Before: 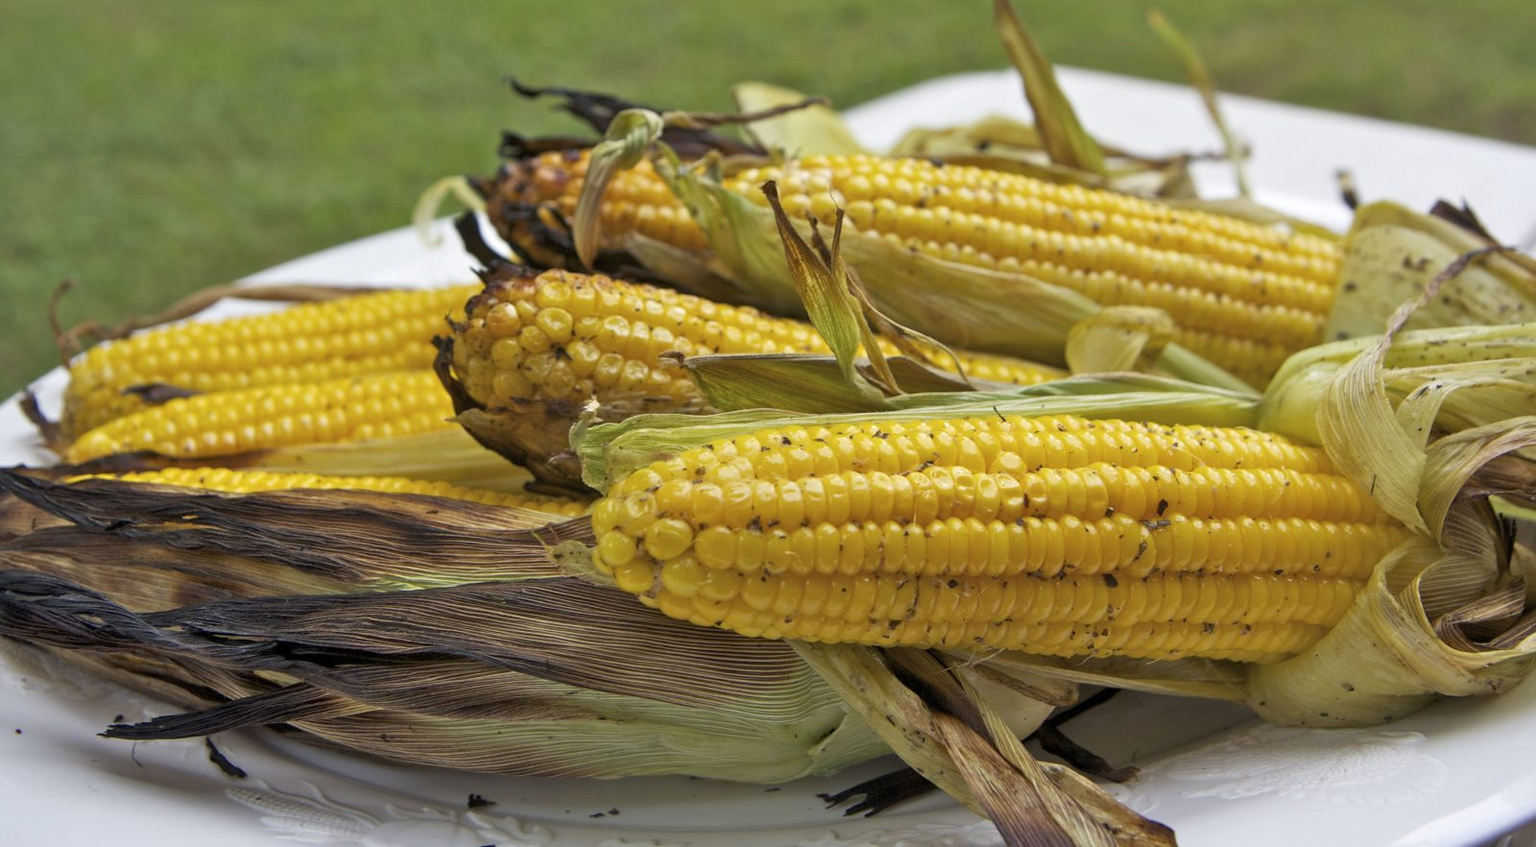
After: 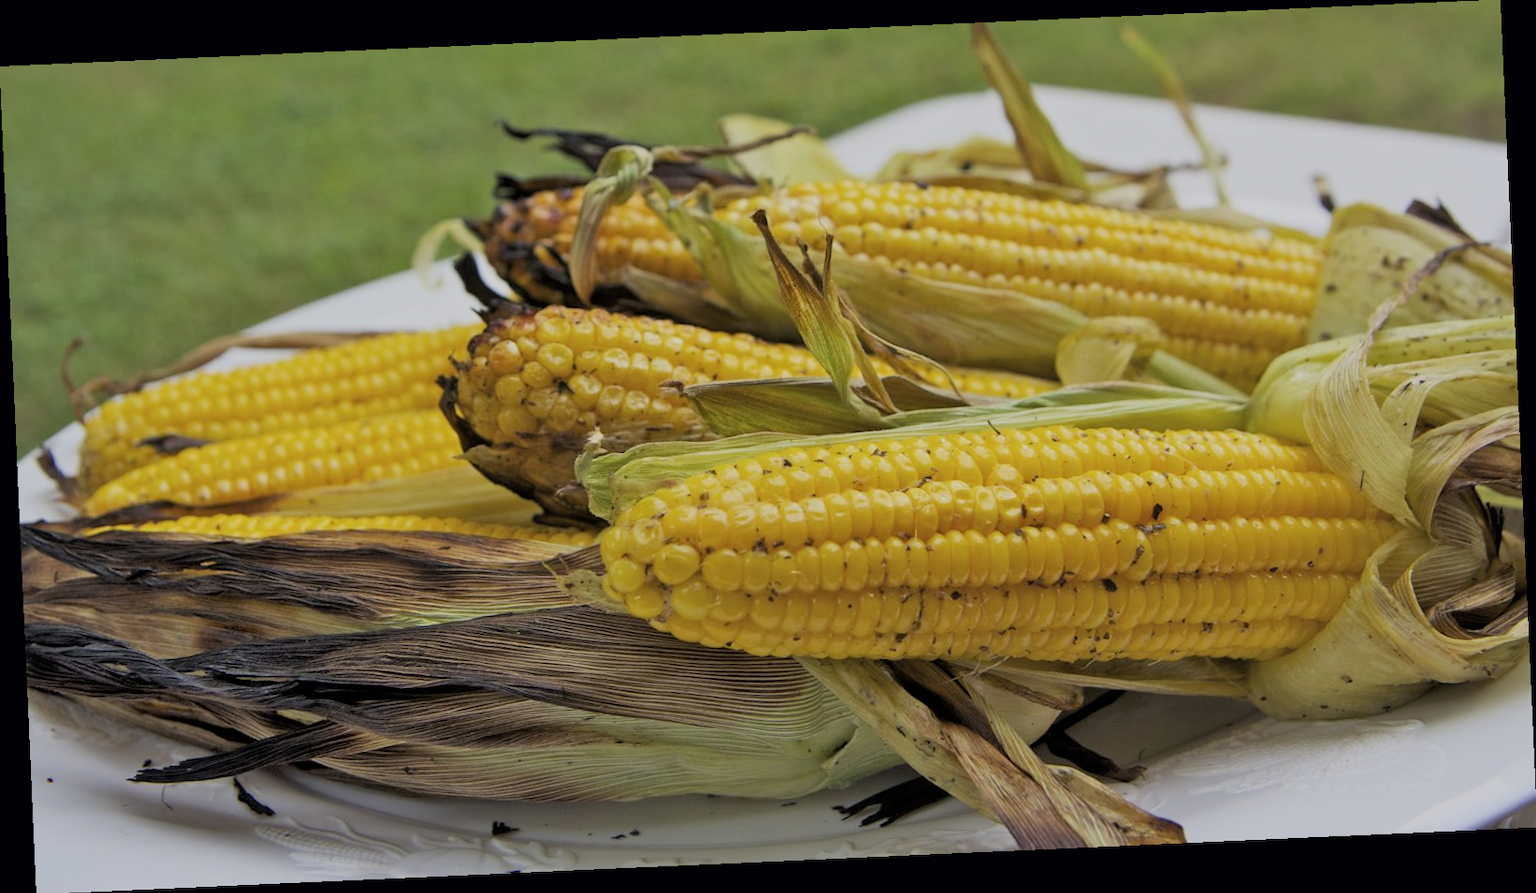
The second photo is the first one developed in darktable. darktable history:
filmic rgb: black relative exposure -7.15 EV, white relative exposure 5.36 EV, hardness 3.02, color science v6 (2022)
rotate and perspective: rotation -2.56°, automatic cropping off
shadows and highlights: shadows 43.06, highlights 6.94
